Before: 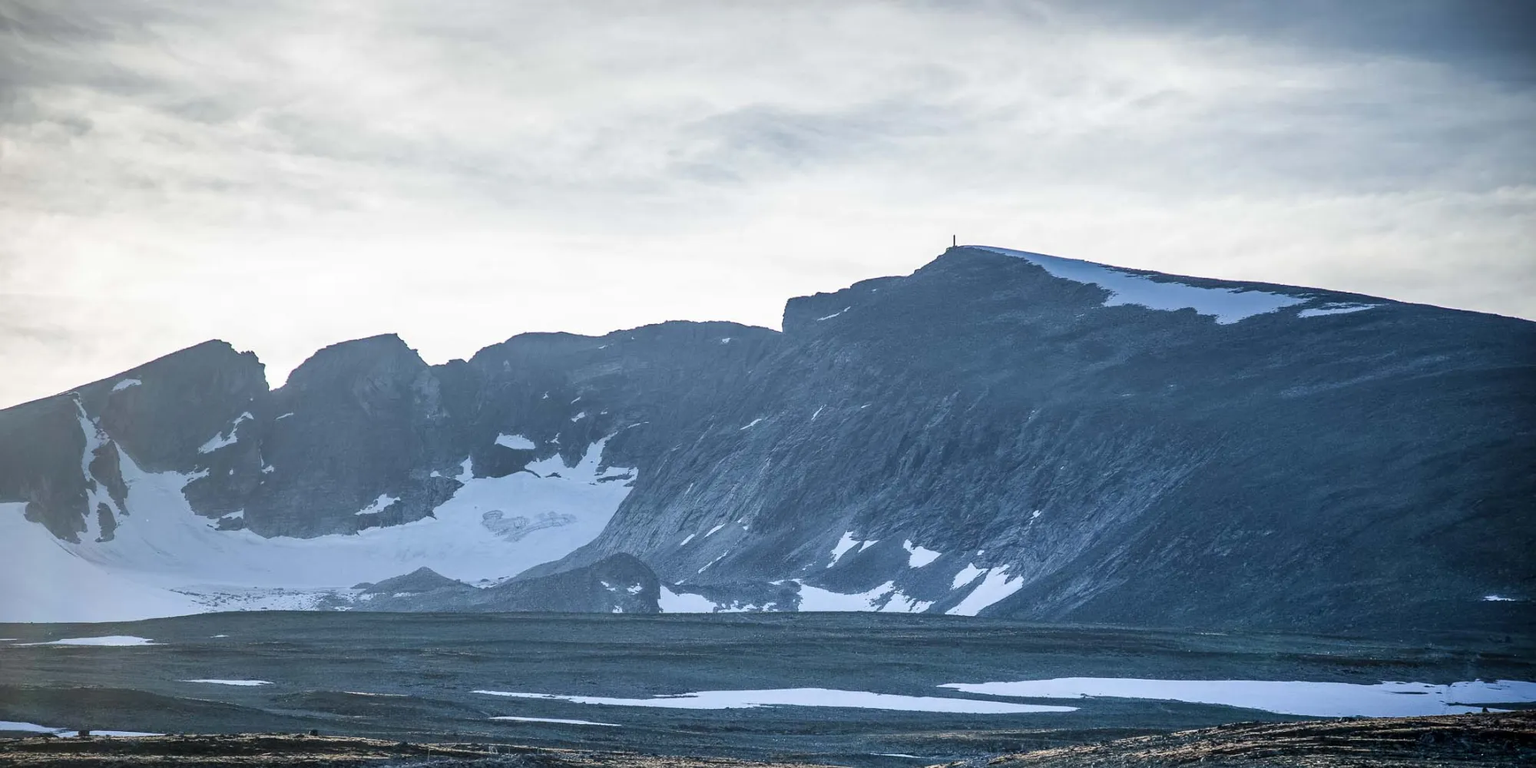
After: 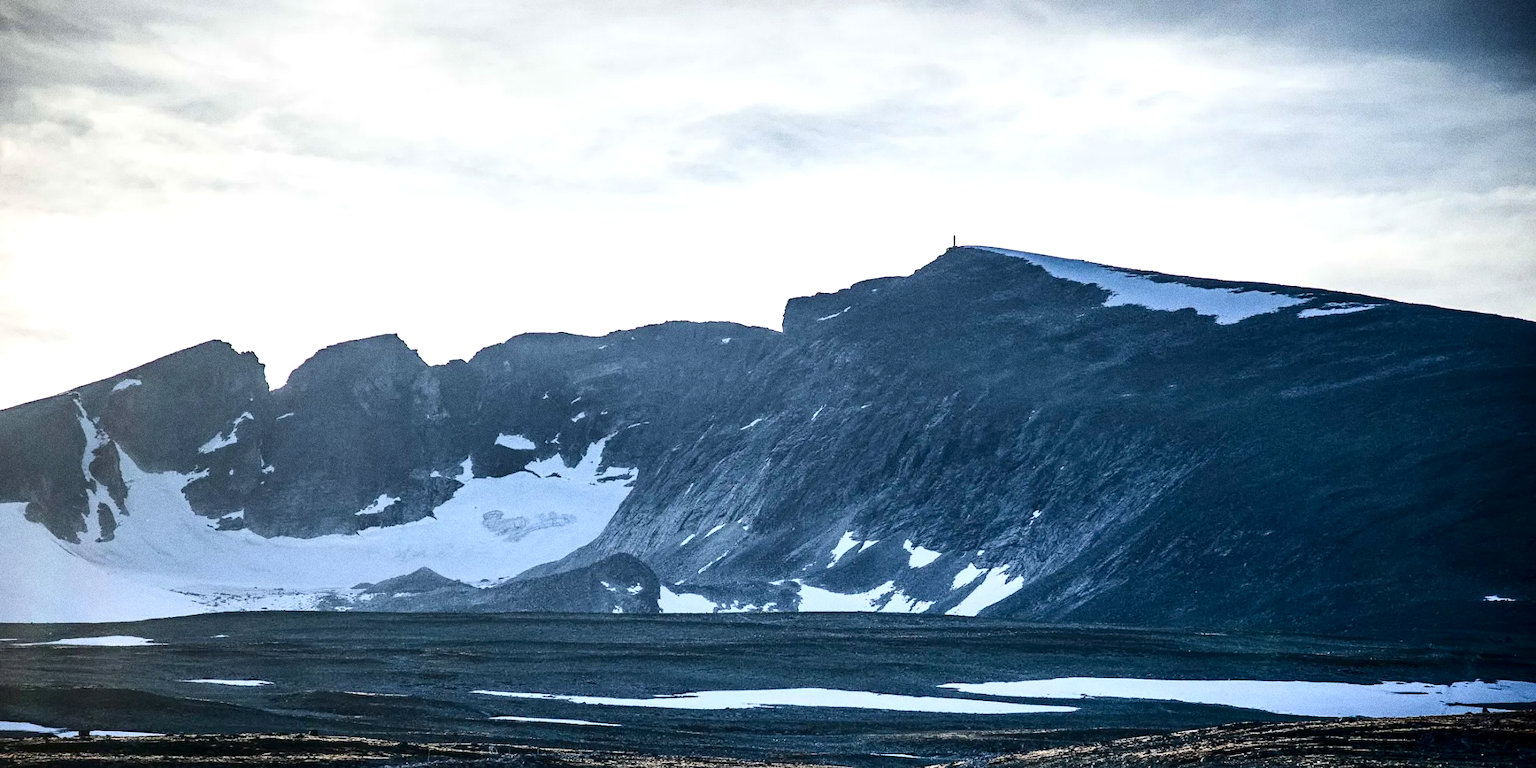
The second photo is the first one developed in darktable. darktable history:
contrast brightness saturation: contrast 0.2, brightness -0.11, saturation 0.1
grain: coarseness 9.61 ISO, strength 35.62%
tone equalizer: -8 EV -0.417 EV, -7 EV -0.389 EV, -6 EV -0.333 EV, -5 EV -0.222 EV, -3 EV 0.222 EV, -2 EV 0.333 EV, -1 EV 0.389 EV, +0 EV 0.417 EV, edges refinement/feathering 500, mask exposure compensation -1.57 EV, preserve details no
